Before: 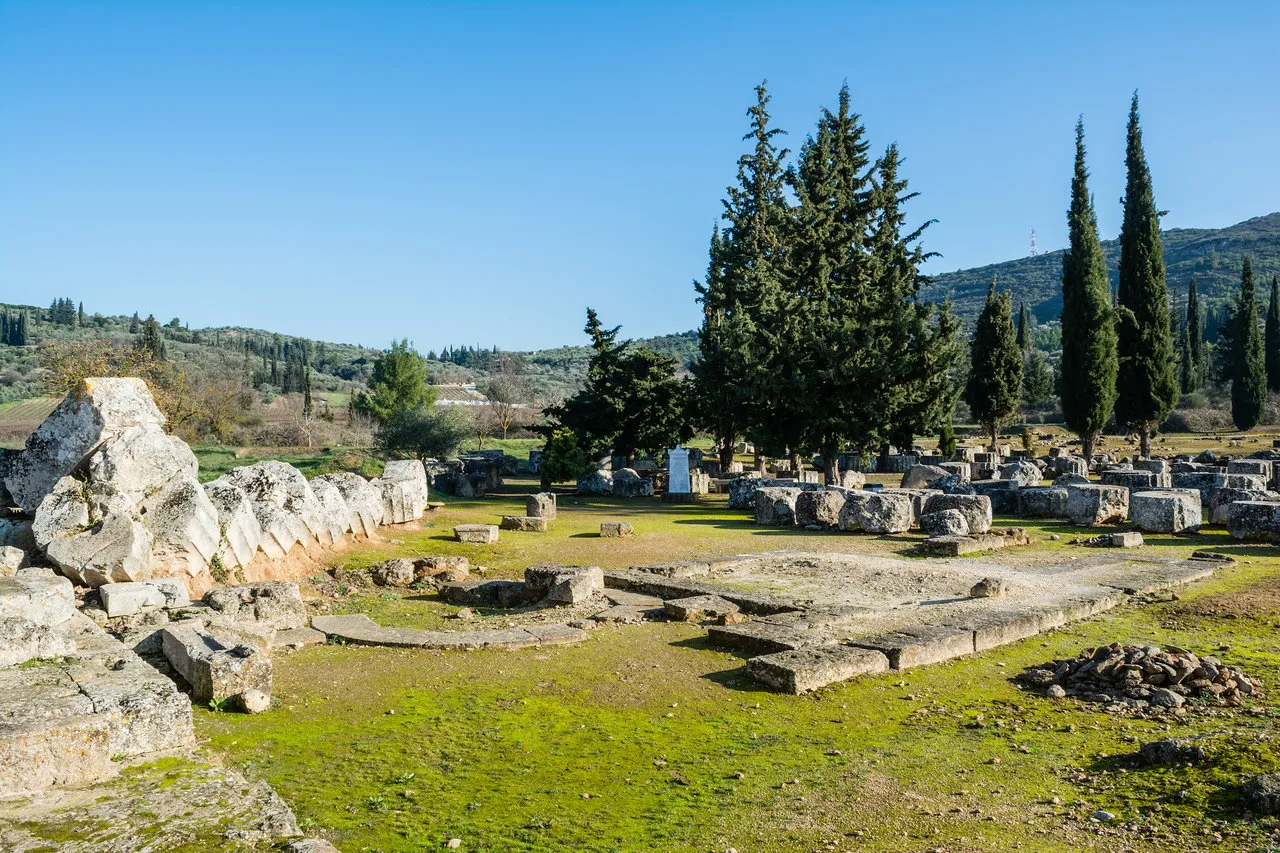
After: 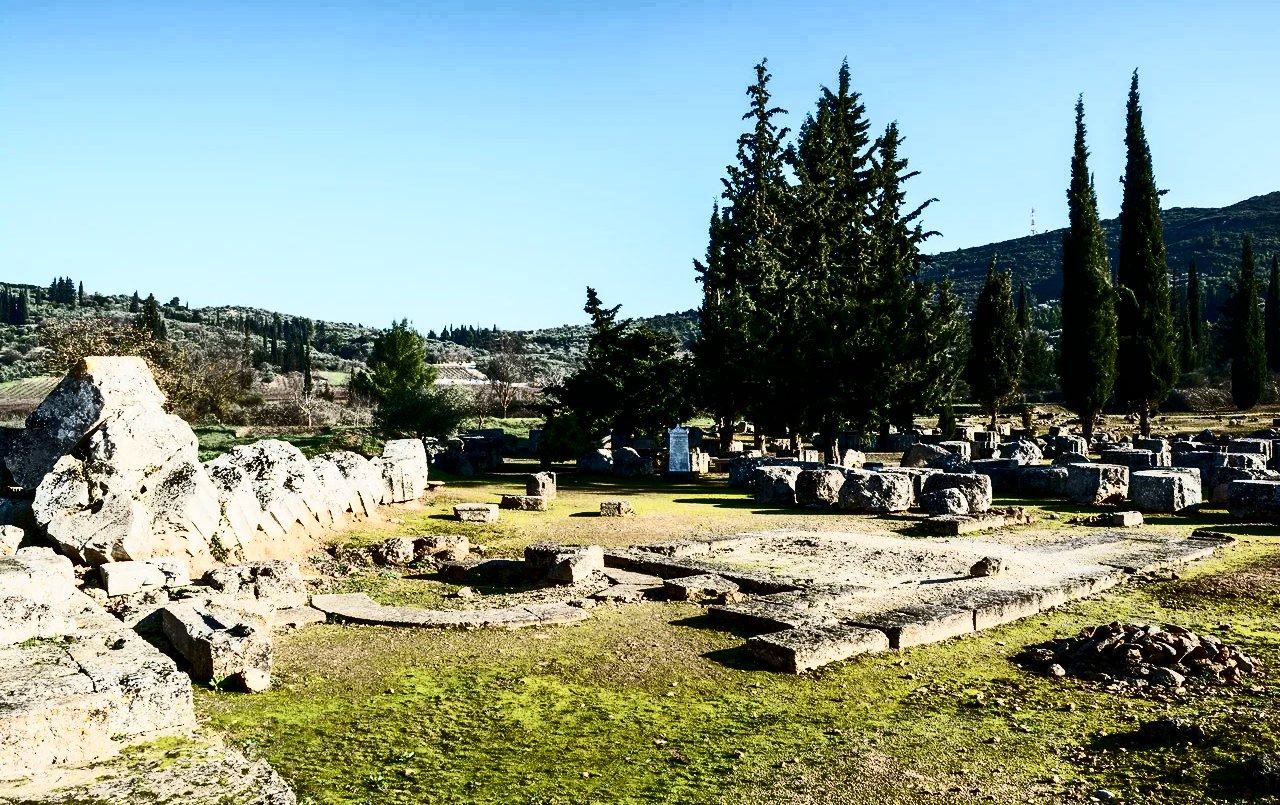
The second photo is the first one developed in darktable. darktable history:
crop and rotate: top 2.506%, bottom 3.068%
contrast brightness saturation: contrast 0.931, brightness 0.195
exposure: black level correction 0.009, exposure -0.622 EV, compensate exposure bias true, compensate highlight preservation false
